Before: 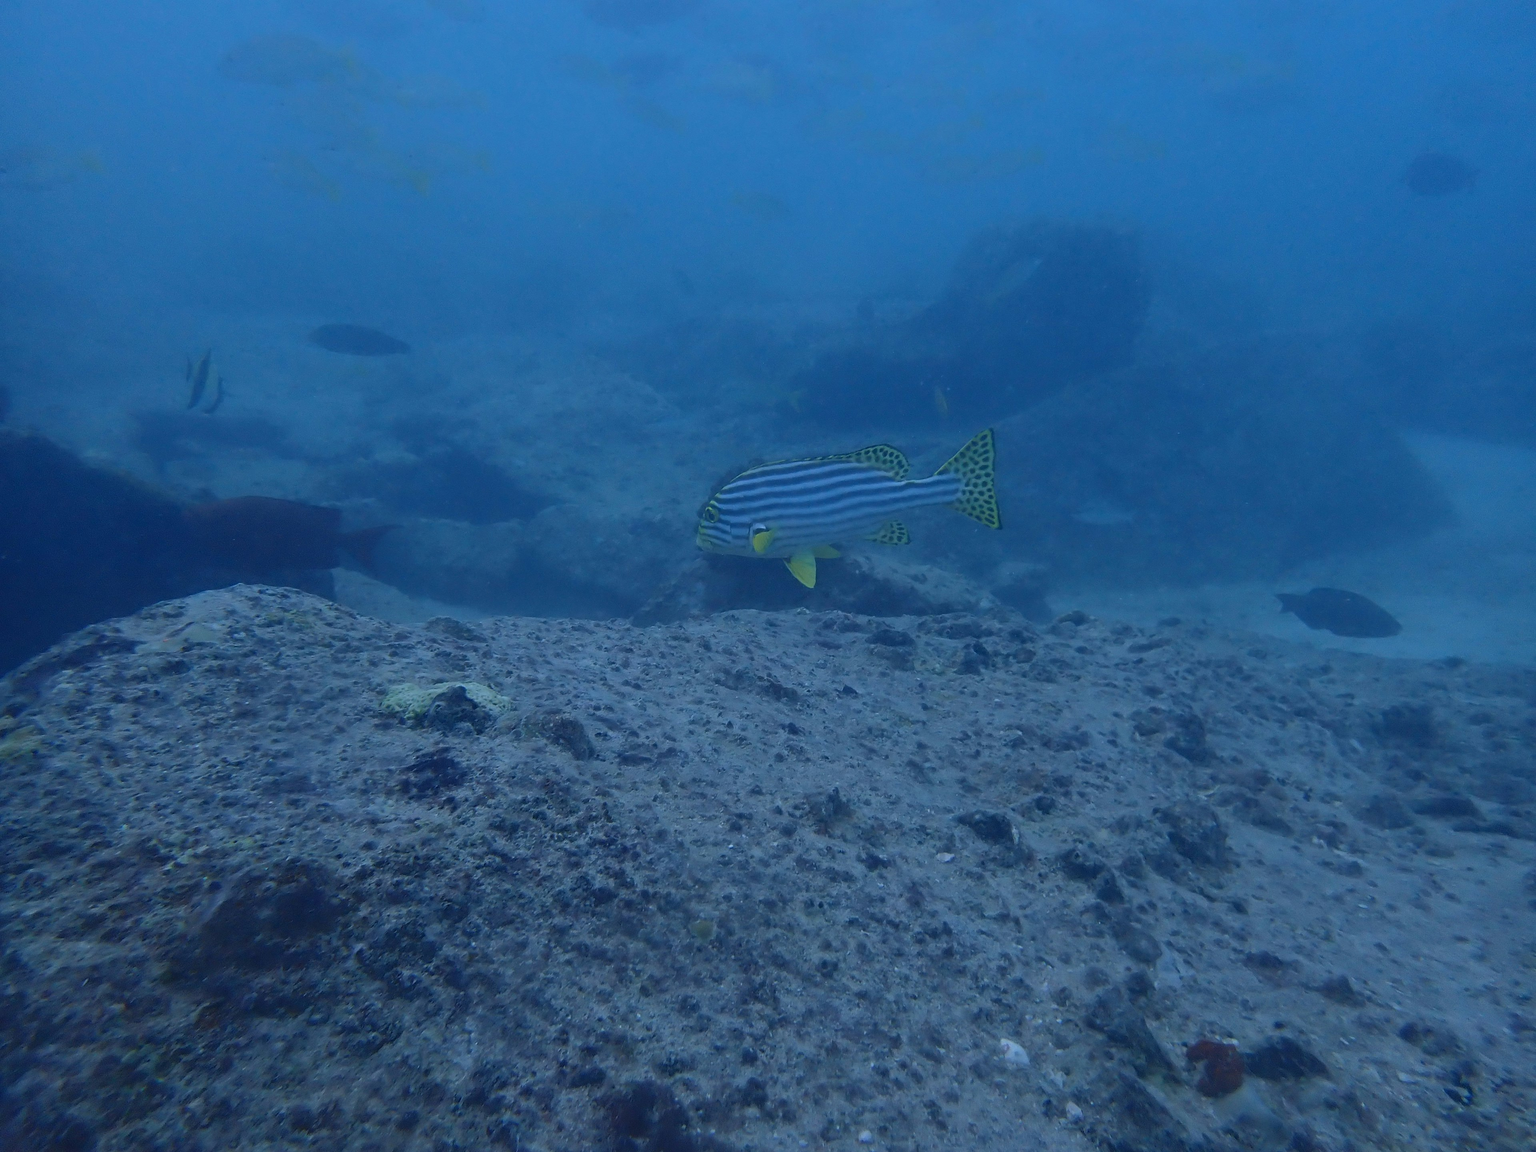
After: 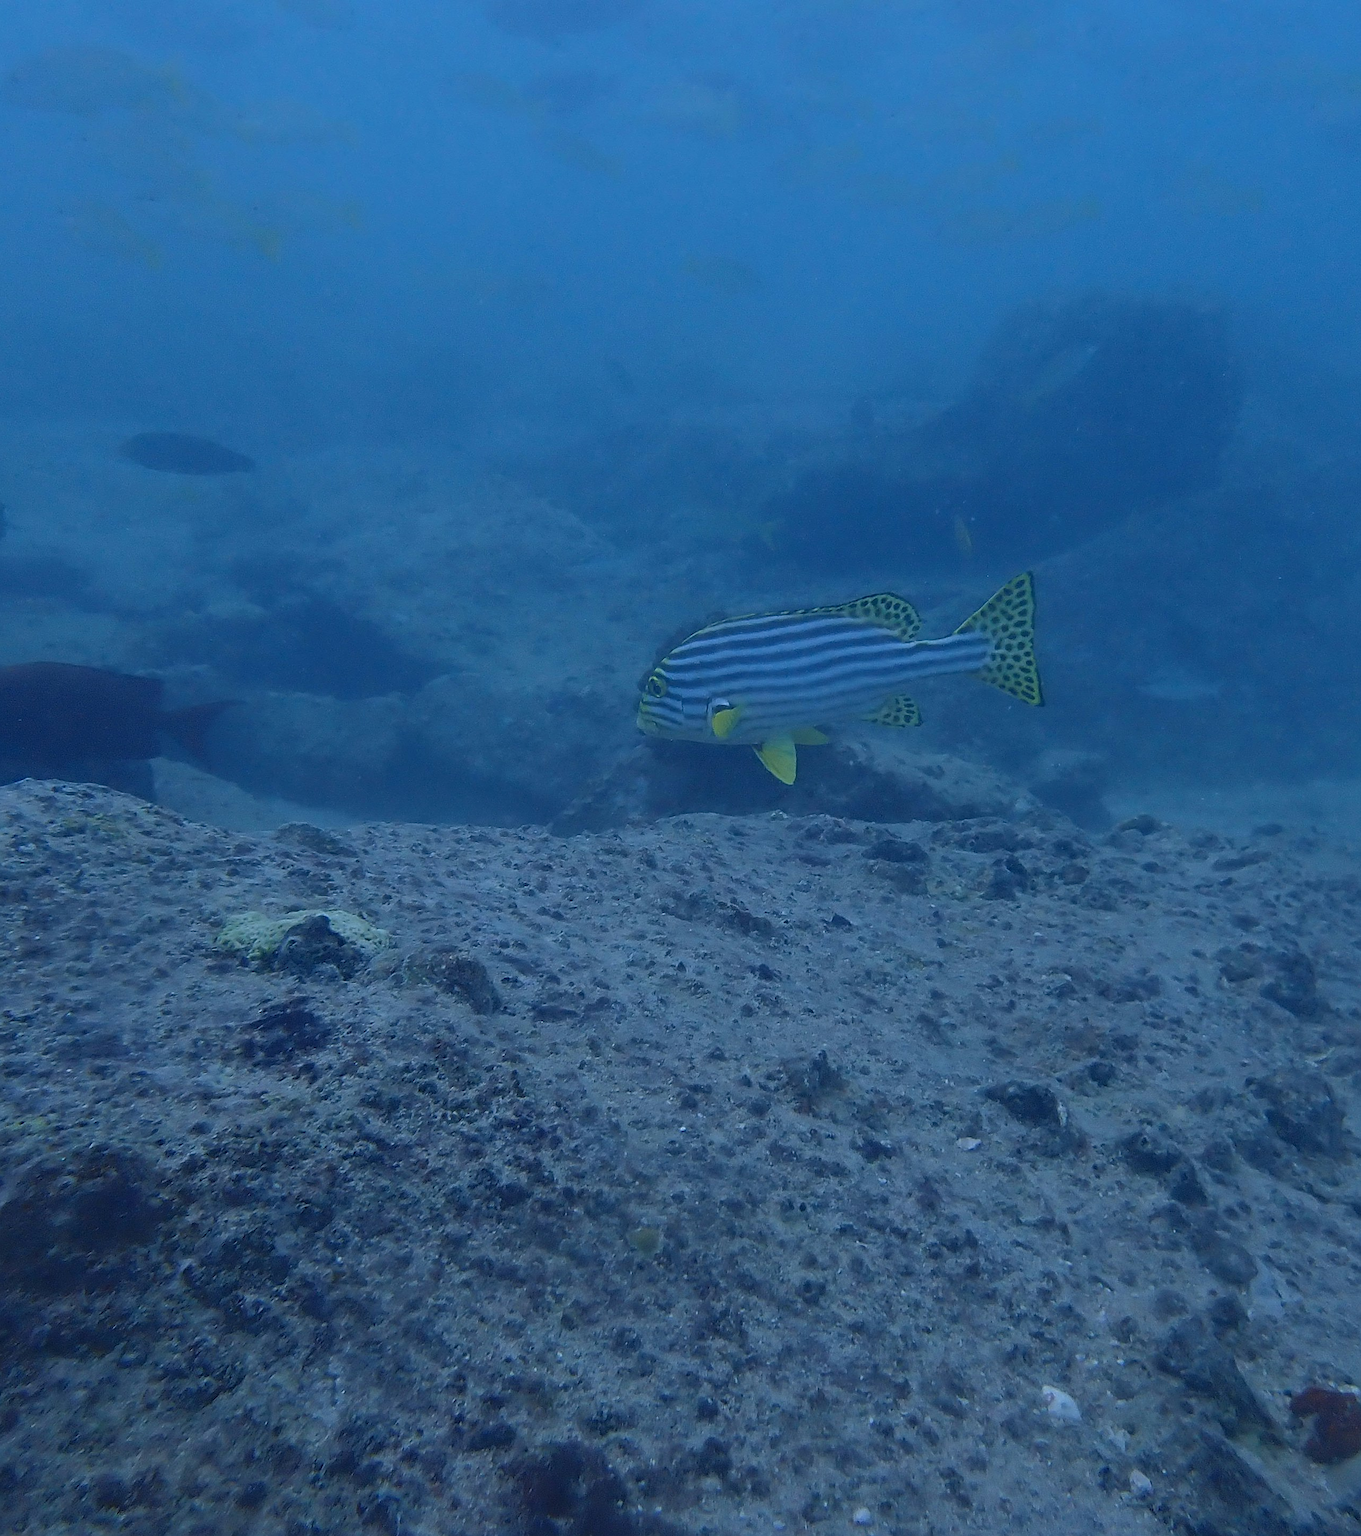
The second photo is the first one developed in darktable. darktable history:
crop and rotate: left 14.289%, right 19.238%
sharpen: on, module defaults
